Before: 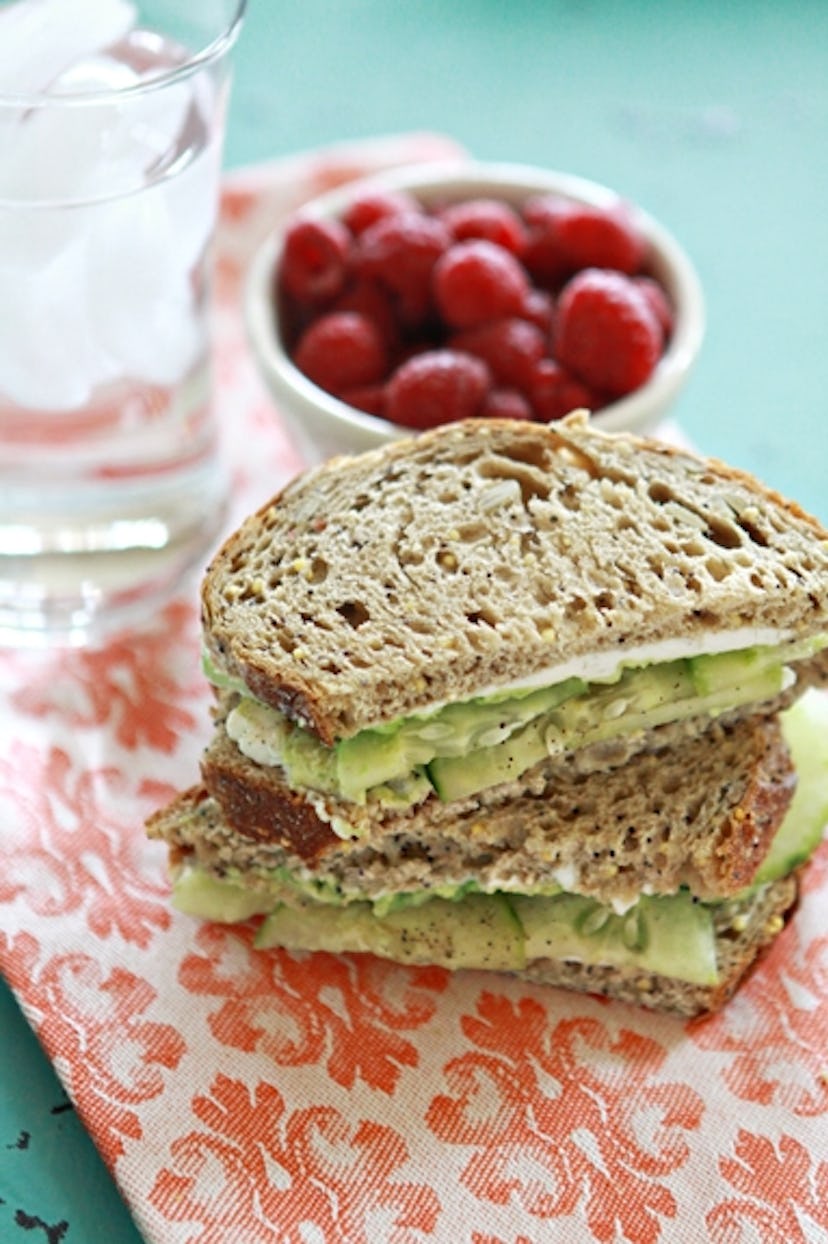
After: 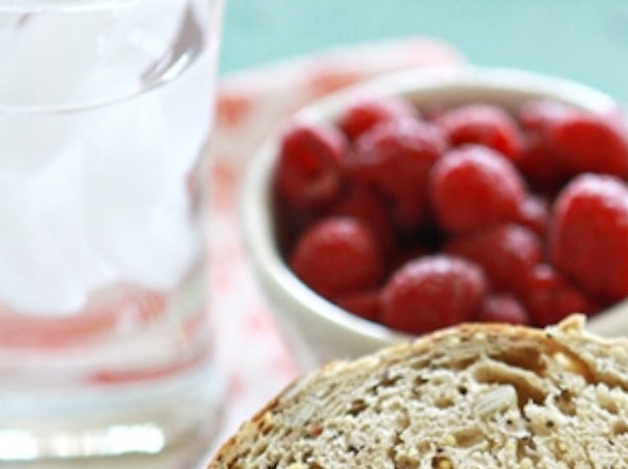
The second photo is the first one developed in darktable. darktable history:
crop: left 0.583%, top 7.641%, right 23.486%, bottom 54.647%
